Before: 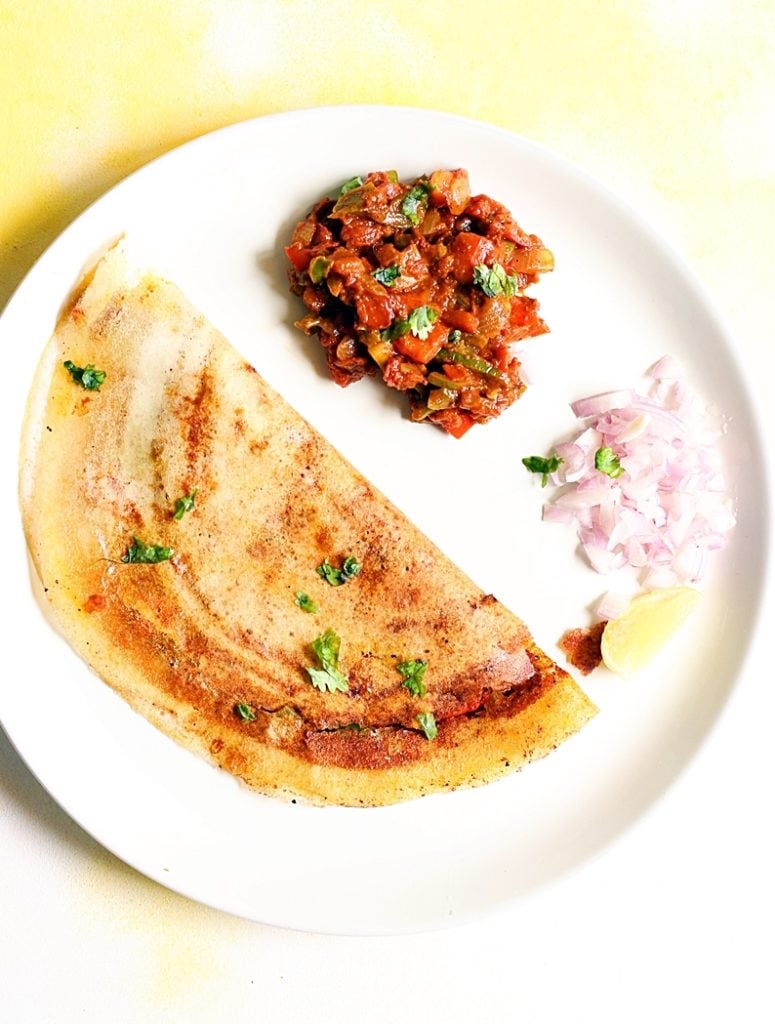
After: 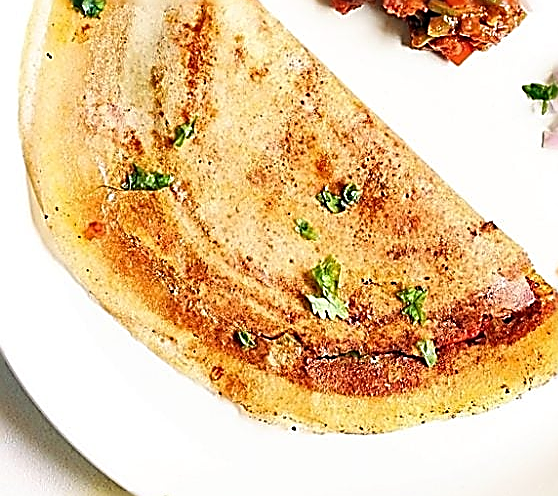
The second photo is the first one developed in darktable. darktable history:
crop: top 36.498%, right 27.964%, bottom 14.995%
sharpen: amount 2
